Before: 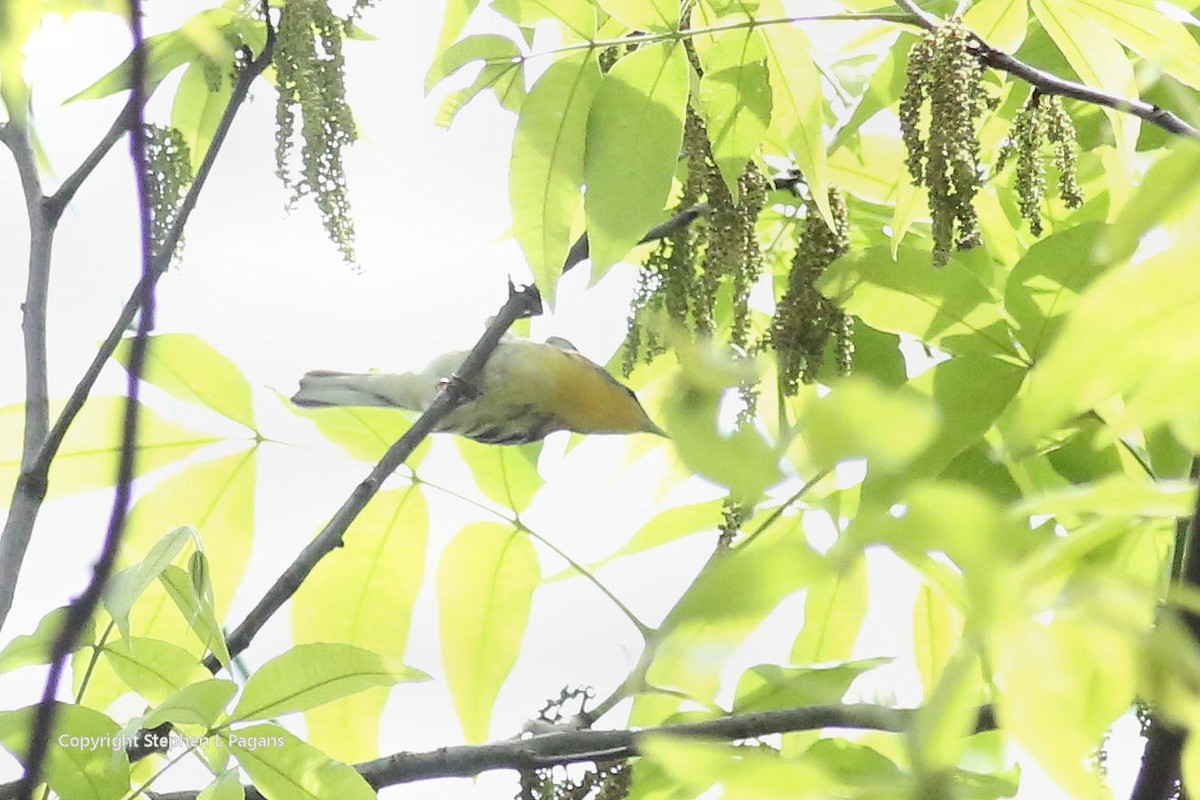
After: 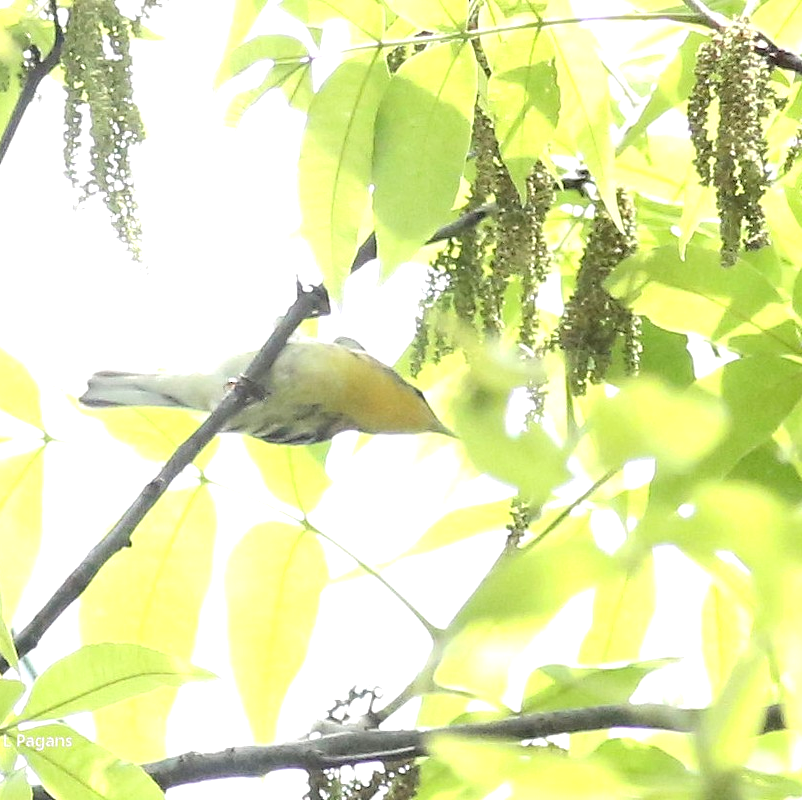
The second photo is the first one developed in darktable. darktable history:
crop and rotate: left 17.732%, right 15.423%
exposure: black level correction 0, exposure 0.5 EV, compensate highlight preservation false
